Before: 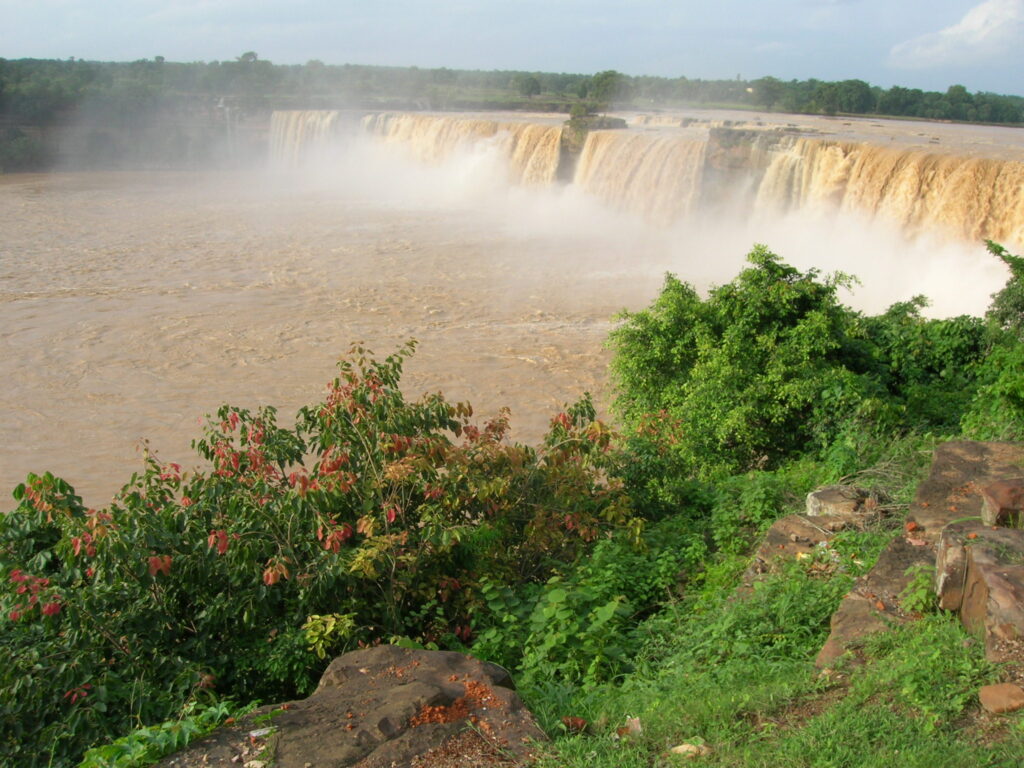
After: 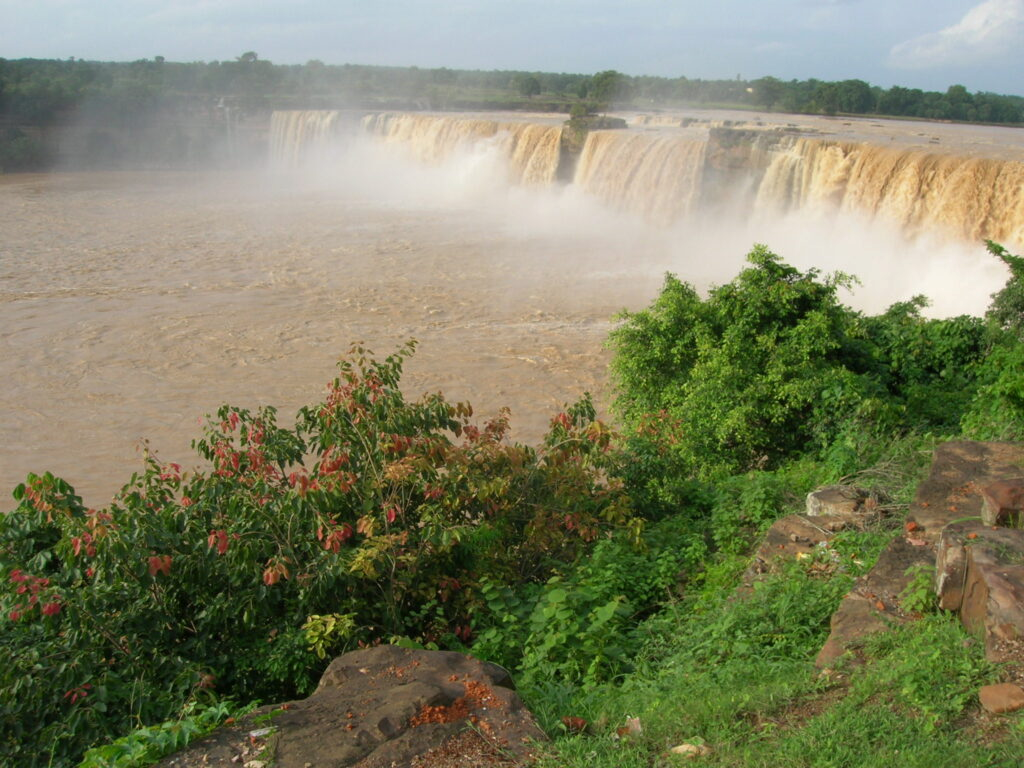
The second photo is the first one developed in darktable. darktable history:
tone curve: curves: ch0 [(0, 0) (0.915, 0.89) (1, 1)]
rgb levels: preserve colors max RGB
